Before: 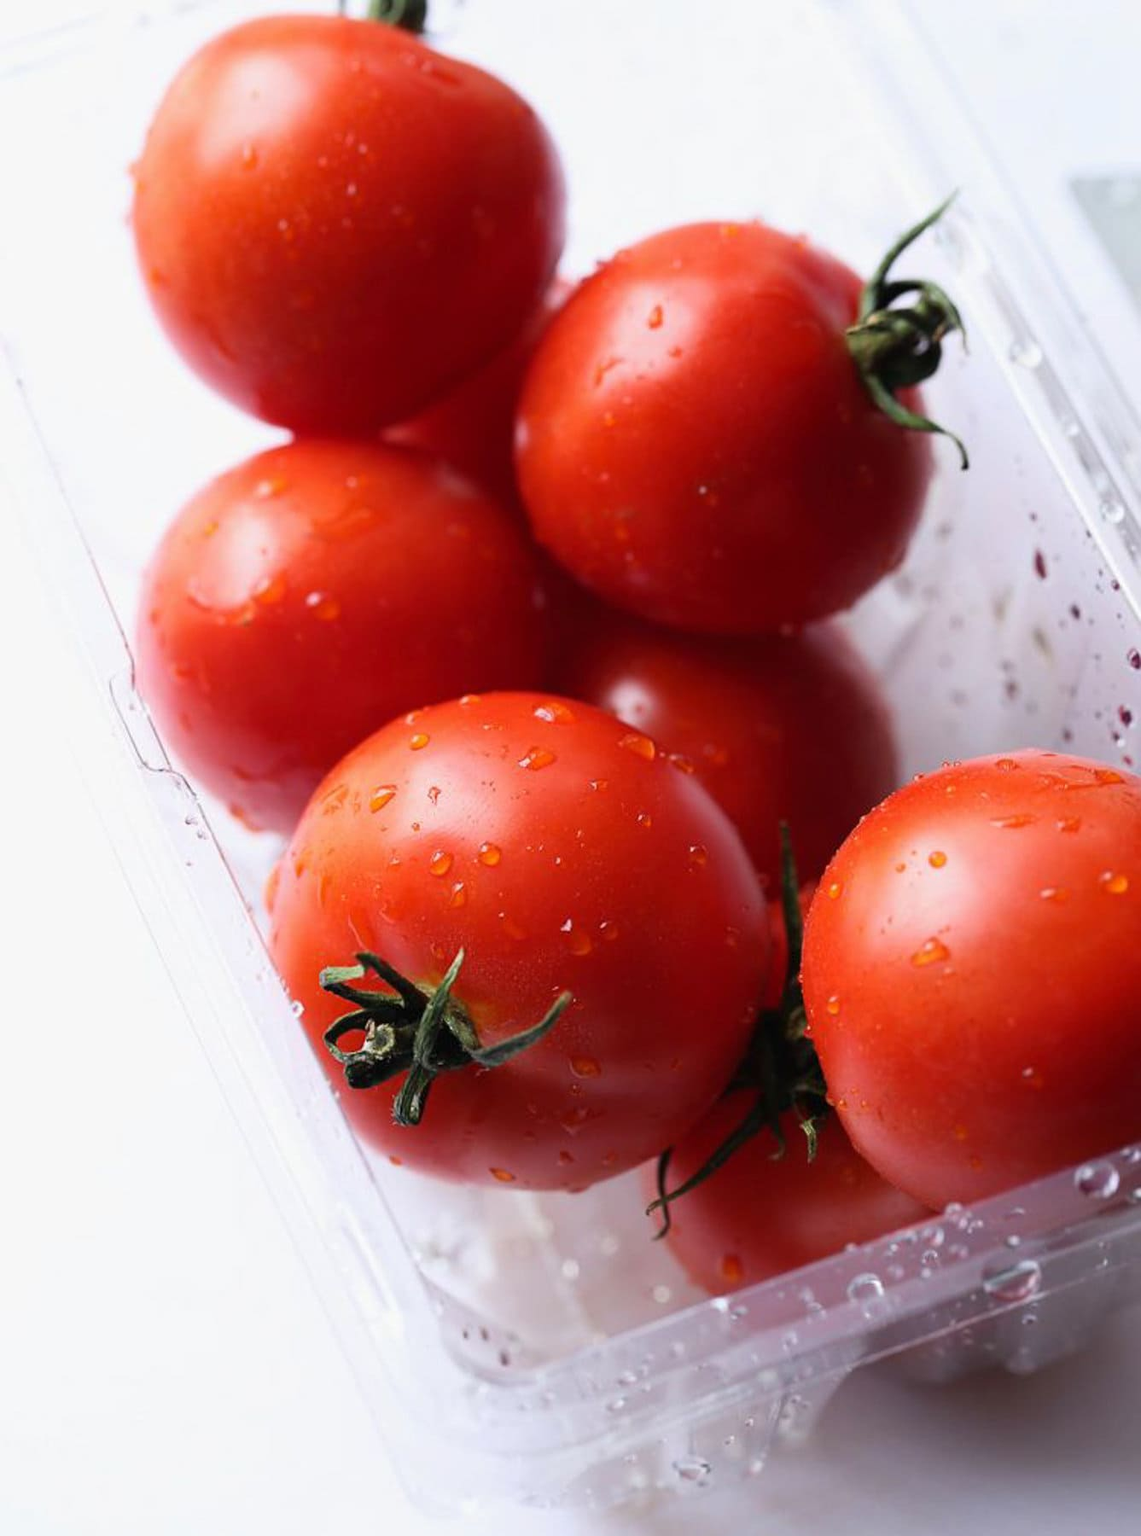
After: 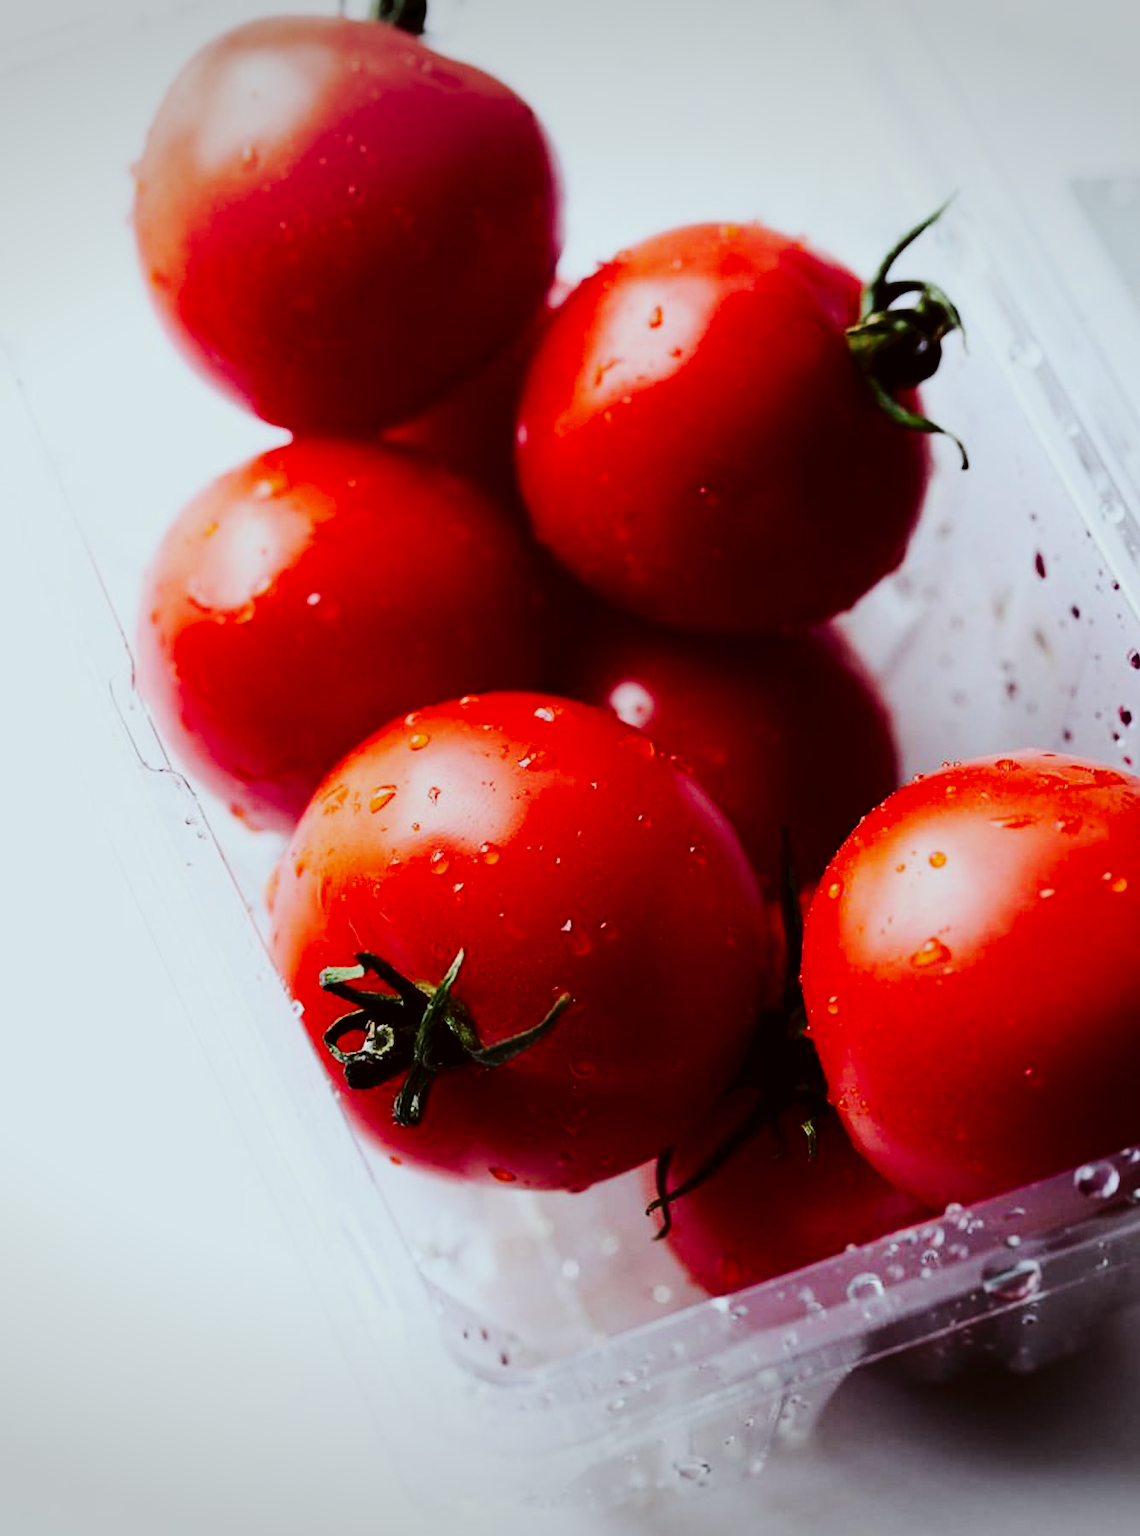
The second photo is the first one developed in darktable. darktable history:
vignetting: fall-off start 100%, brightness -0.282, width/height ratio 1.31
contrast brightness saturation: contrast 0.13, brightness -0.24, saturation 0.14
tone curve: curves: ch0 [(0, 0) (0.003, 0.035) (0.011, 0.035) (0.025, 0.035) (0.044, 0.046) (0.069, 0.063) (0.1, 0.084) (0.136, 0.123) (0.177, 0.174) (0.224, 0.232) (0.277, 0.304) (0.335, 0.387) (0.399, 0.476) (0.468, 0.566) (0.543, 0.639) (0.623, 0.714) (0.709, 0.776) (0.801, 0.851) (0.898, 0.921) (1, 1)], preserve colors none
filmic rgb: black relative exposure -5 EV, hardness 2.88, contrast 1.3, highlights saturation mix -10%
color correction: highlights a* -4.98, highlights b* -3.76, shadows a* 3.83, shadows b* 4.08
